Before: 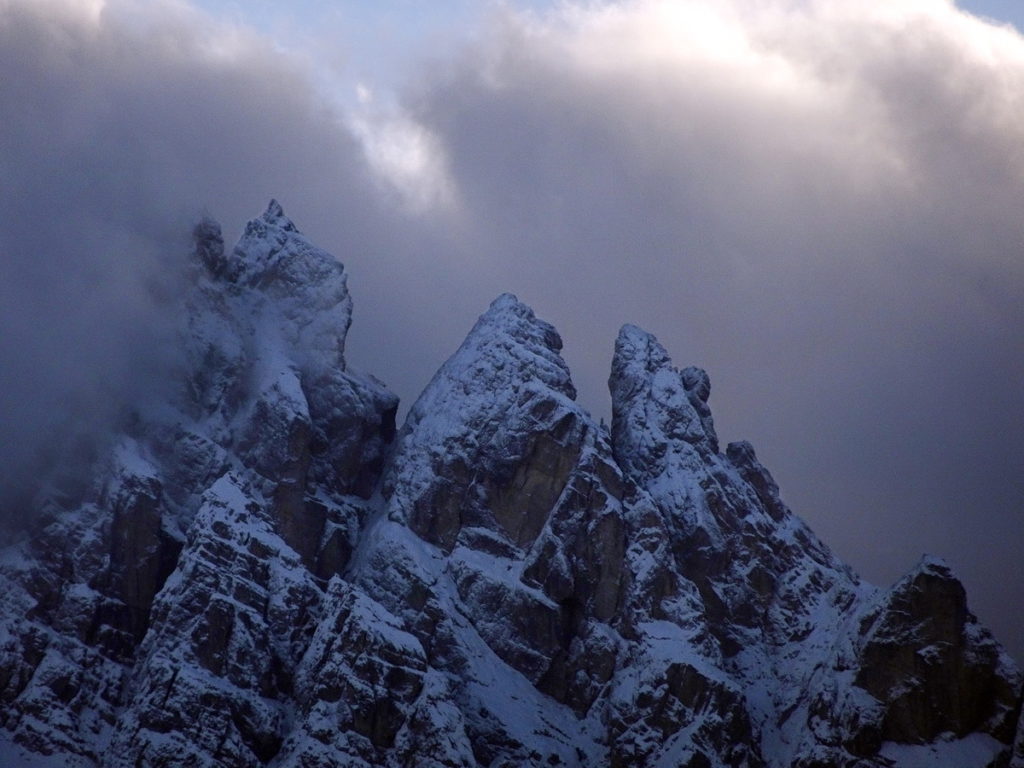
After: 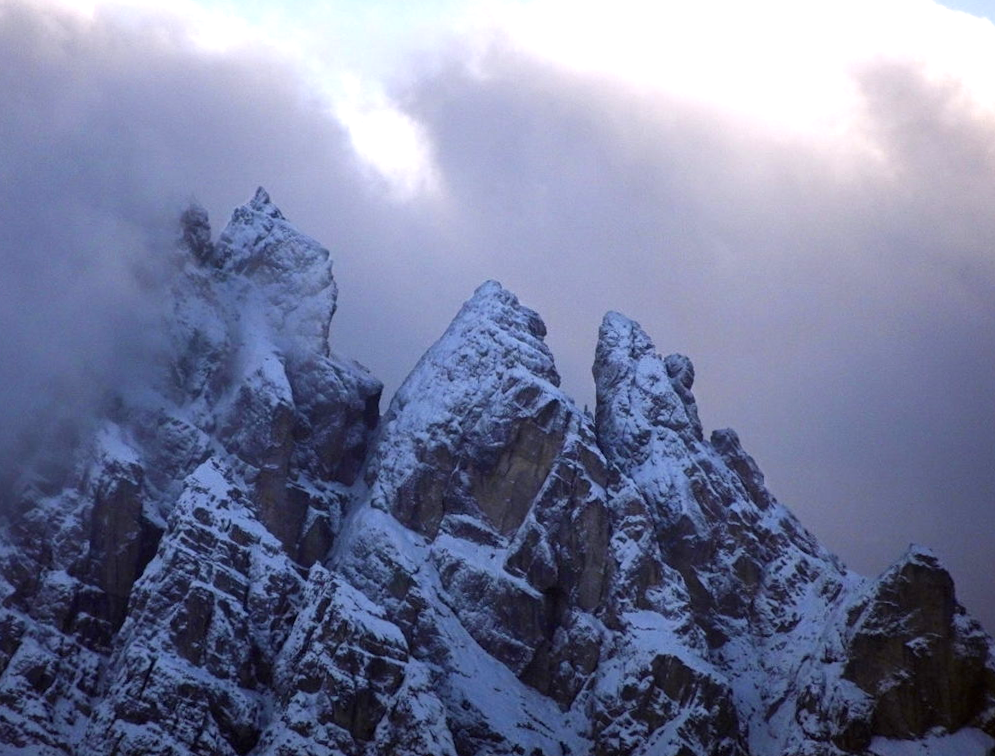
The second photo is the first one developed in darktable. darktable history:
exposure: black level correction 0, exposure 0.95 EV, compensate exposure bias true, compensate highlight preservation false
rotate and perspective: rotation 0.226°, lens shift (vertical) -0.042, crop left 0.023, crop right 0.982, crop top 0.006, crop bottom 0.994
crop: left 0.434%, top 0.485%, right 0.244%, bottom 0.386%
